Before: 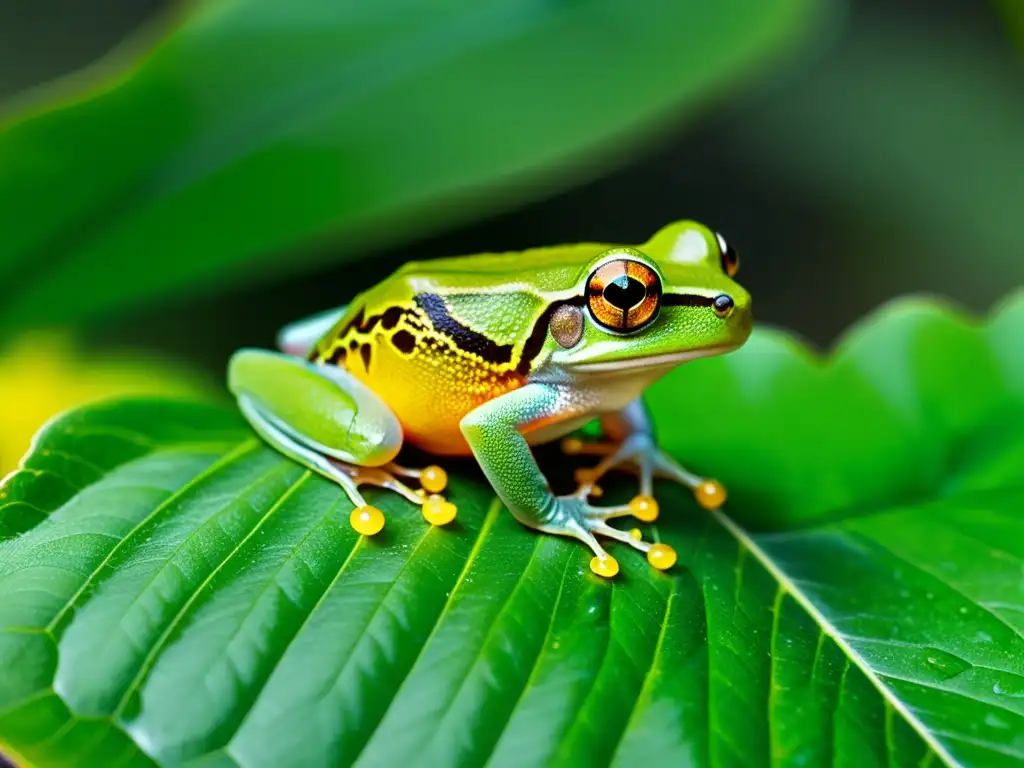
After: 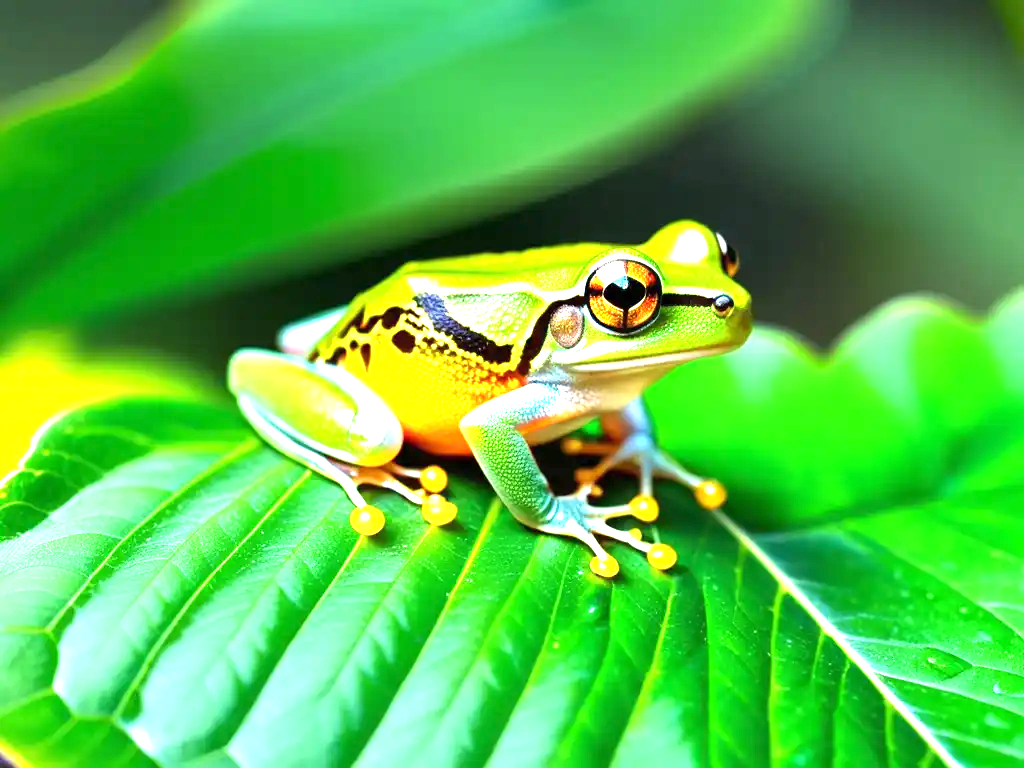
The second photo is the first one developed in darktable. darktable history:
exposure: black level correction 0, exposure 1.47 EV, compensate highlight preservation false
